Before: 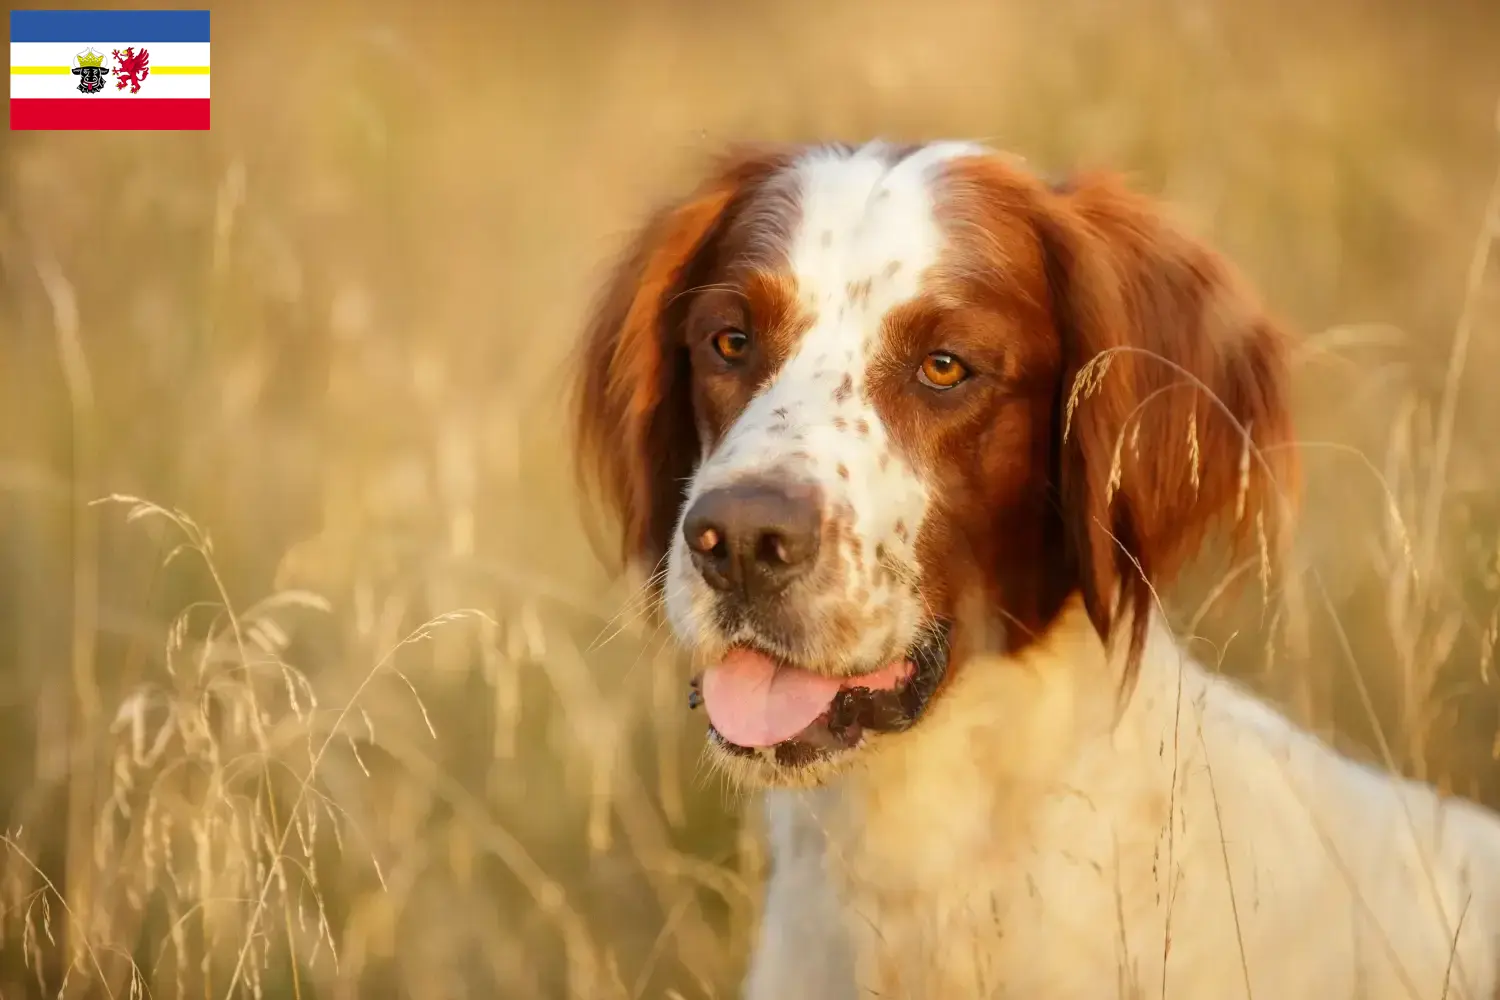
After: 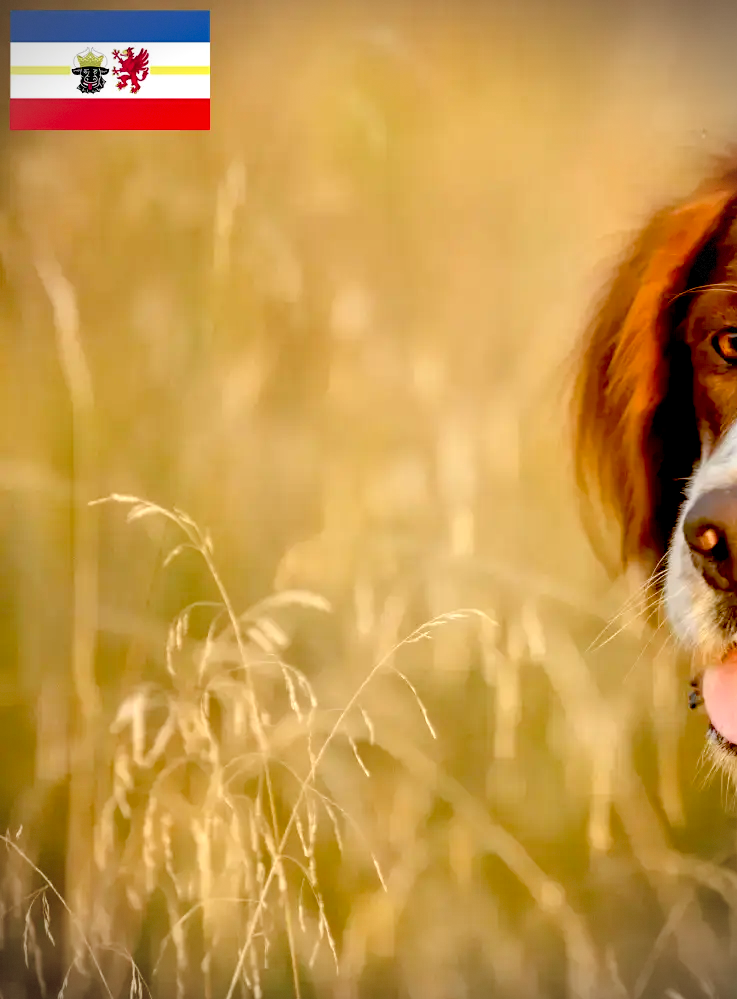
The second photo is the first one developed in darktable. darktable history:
tone equalizer: -8 EV 1 EV, -7 EV 1 EV, -6 EV 1 EV, -5 EV 1 EV, -4 EV 1 EV, -3 EV 0.75 EV, -2 EV 0.5 EV, -1 EV 0.25 EV
crop and rotate: left 0%, top 0%, right 50.845%
vignetting: dithering 8-bit output, unbound false
exposure: black level correction 0.025, exposure 0.182 EV, compensate highlight preservation false
color balance rgb: perceptual saturation grading › global saturation 20%, perceptual saturation grading › highlights -25%, perceptual saturation grading › shadows 25%
